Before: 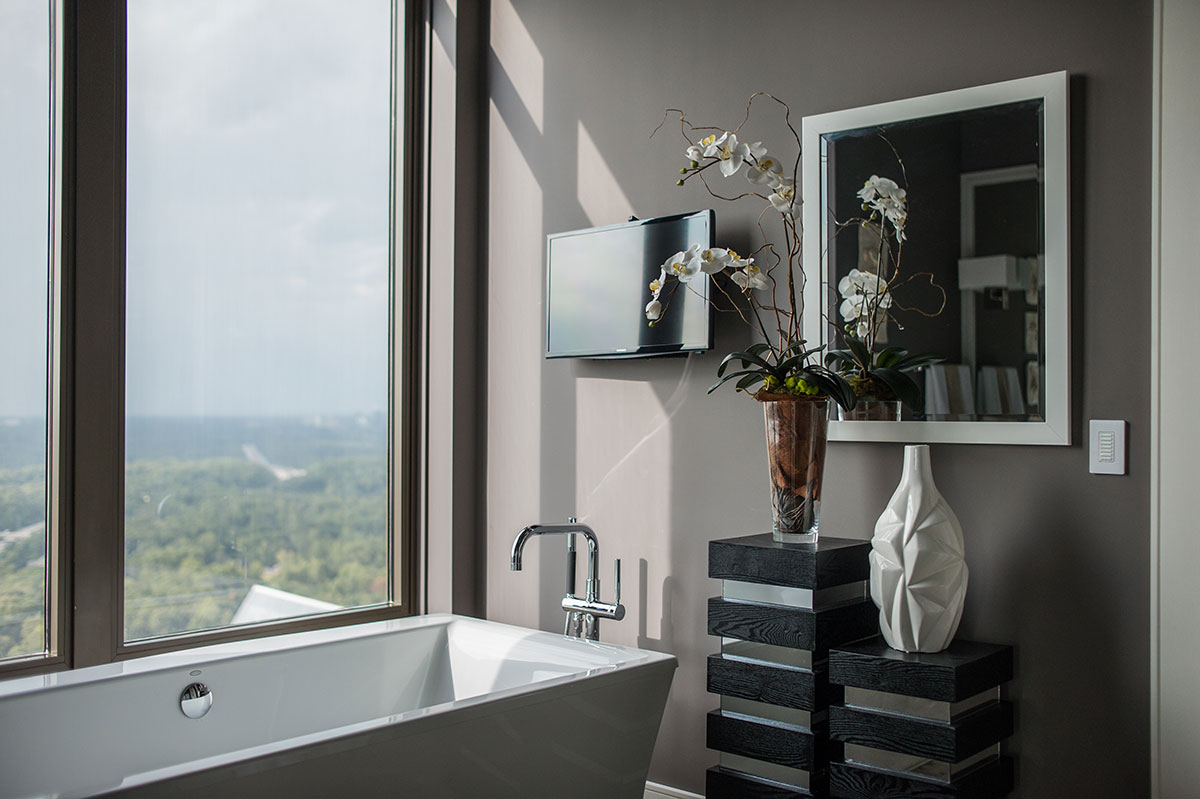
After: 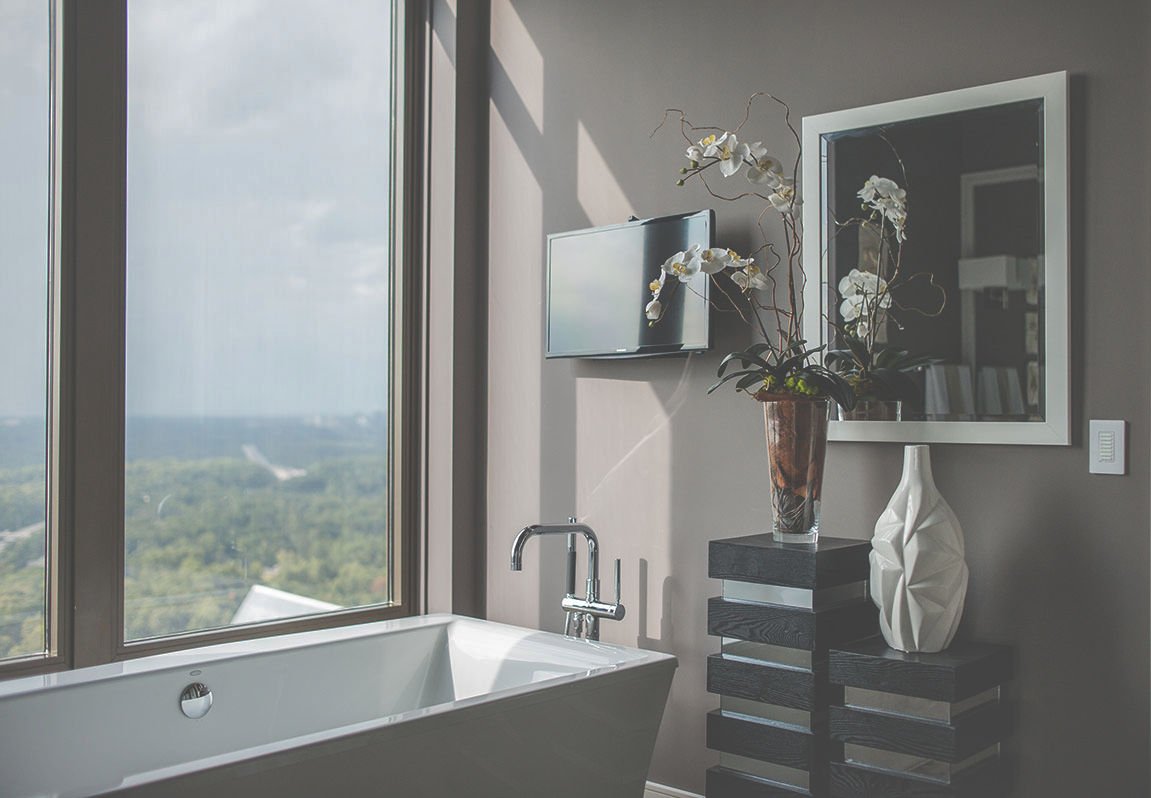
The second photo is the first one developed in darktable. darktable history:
crop: right 4.015%, bottom 0.049%
exposure: black level correction -0.041, exposure 0.059 EV, compensate highlight preservation false
shadows and highlights: on, module defaults
